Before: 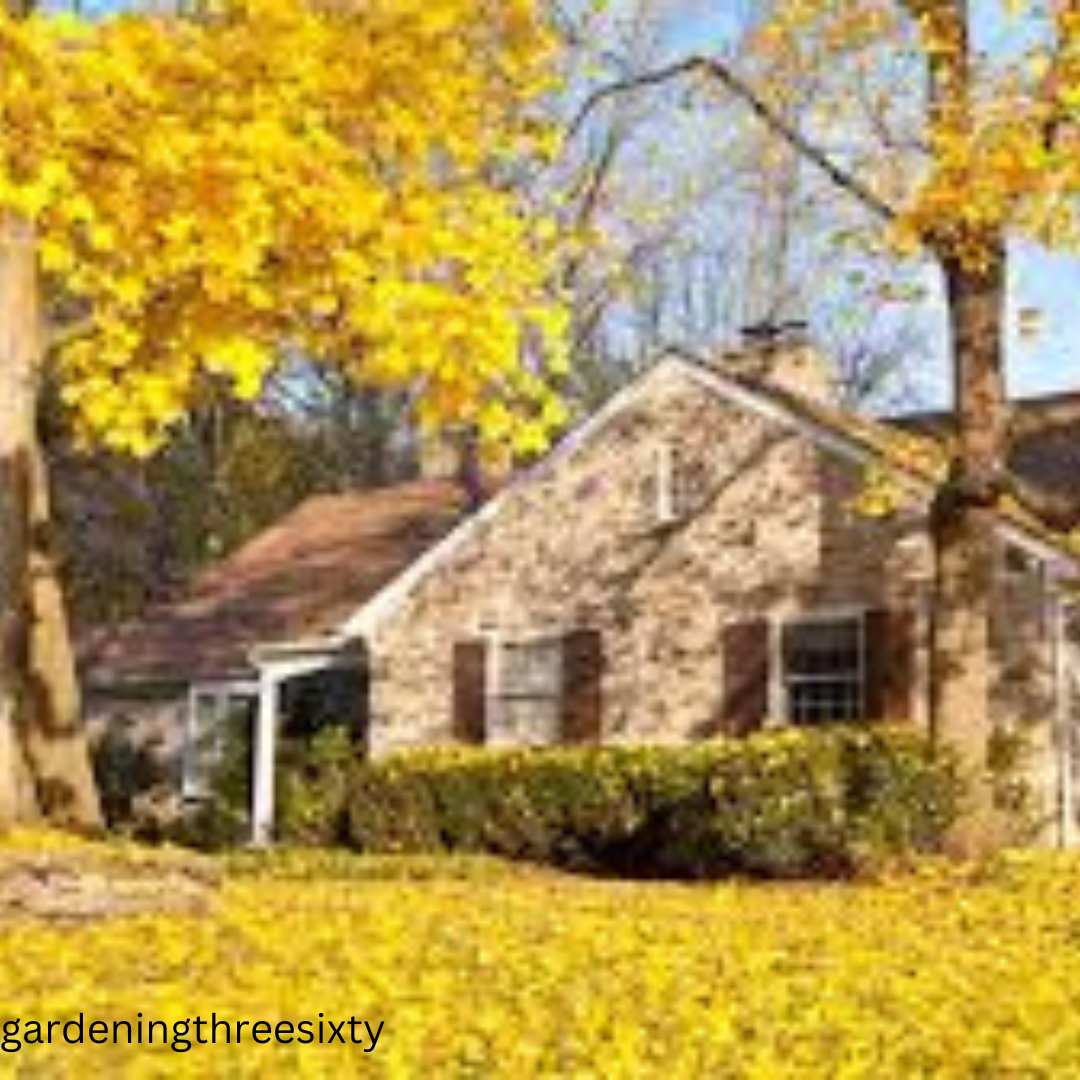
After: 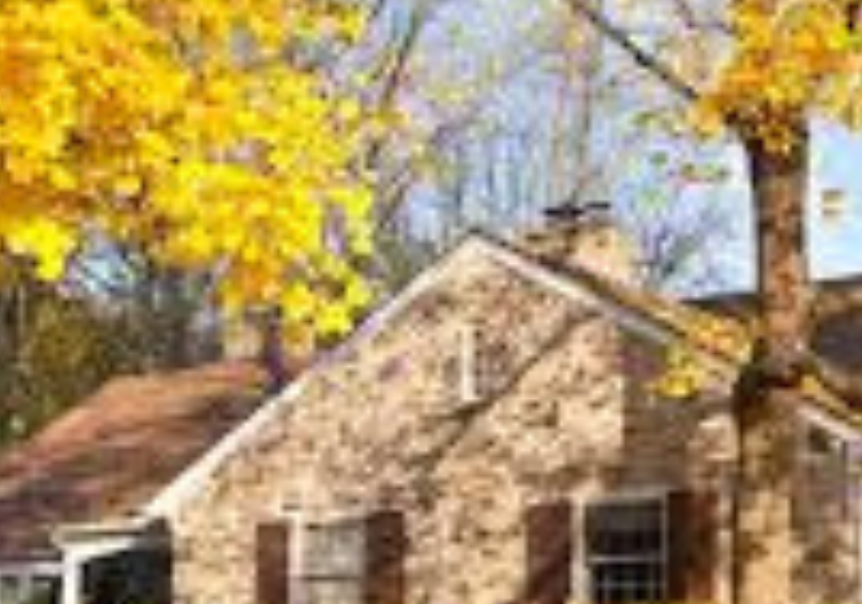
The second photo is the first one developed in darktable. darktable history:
crop: left 18.28%, top 11.075%, right 1.815%, bottom 32.924%
